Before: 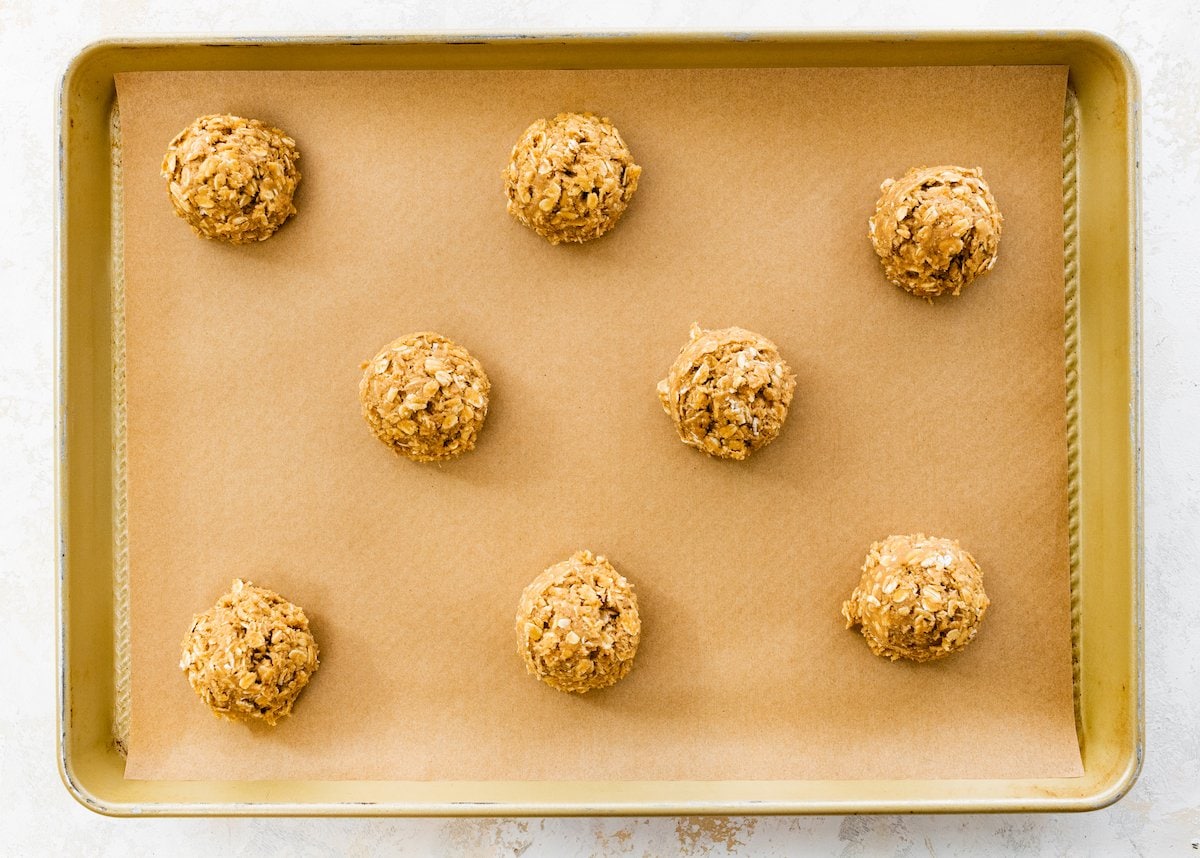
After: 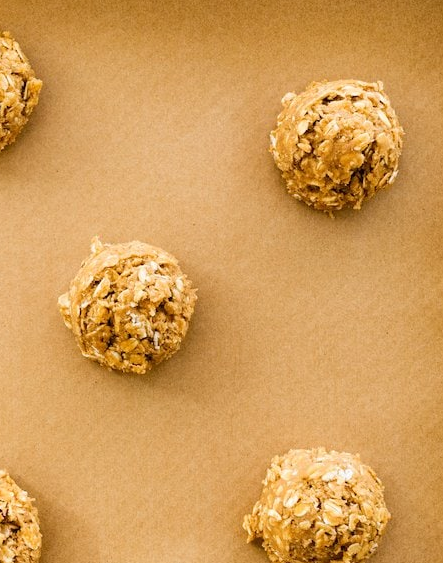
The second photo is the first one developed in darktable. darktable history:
crop and rotate: left 49.936%, top 10.094%, right 13.136%, bottom 24.256%
tone equalizer: on, module defaults
